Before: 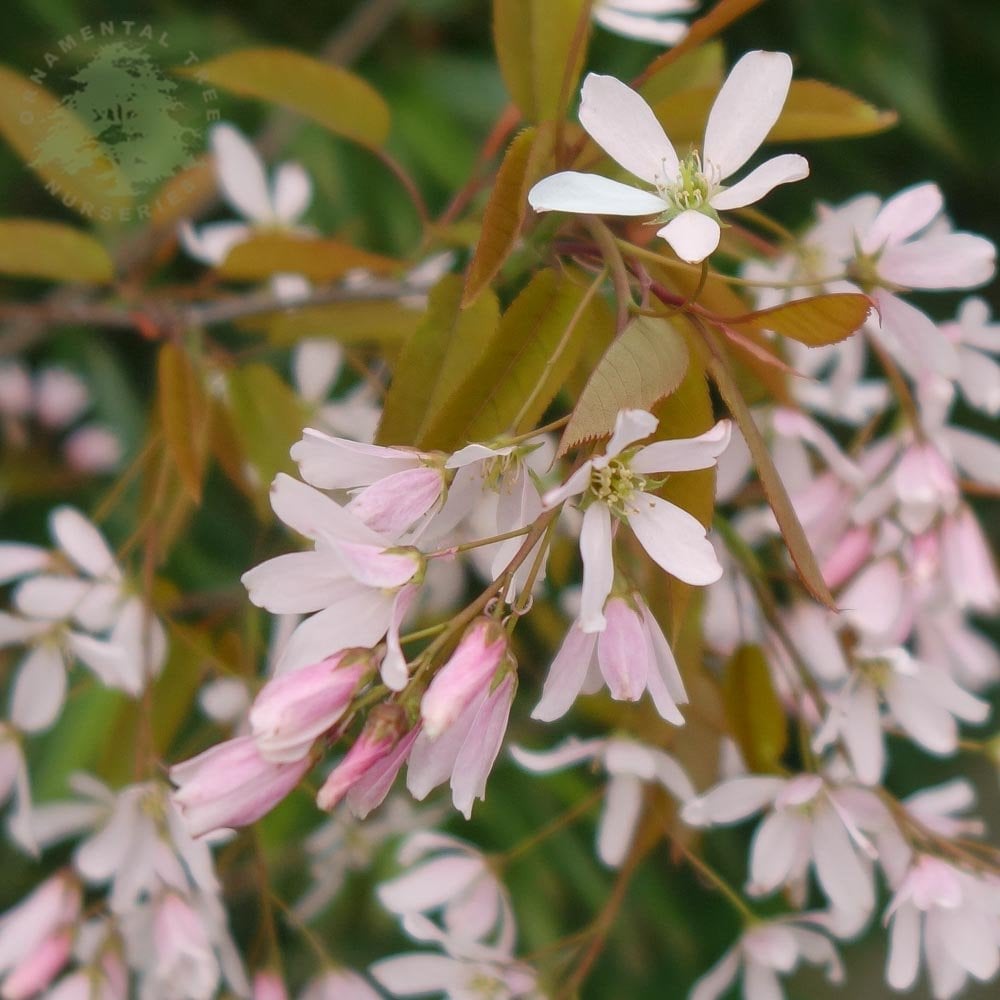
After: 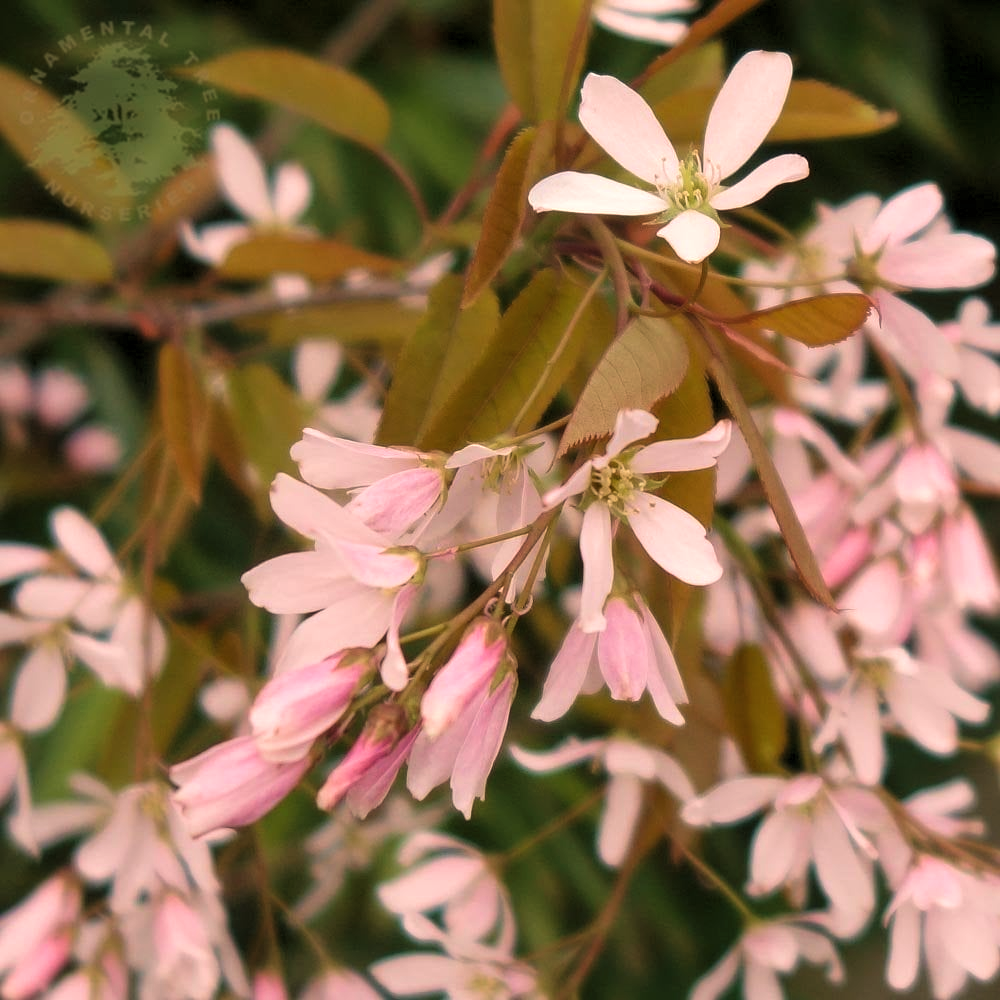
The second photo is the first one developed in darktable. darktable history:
velvia: on, module defaults
white balance: red 1.127, blue 0.943
levels: mode automatic, black 0.023%, white 99.97%, levels [0.062, 0.494, 0.925]
